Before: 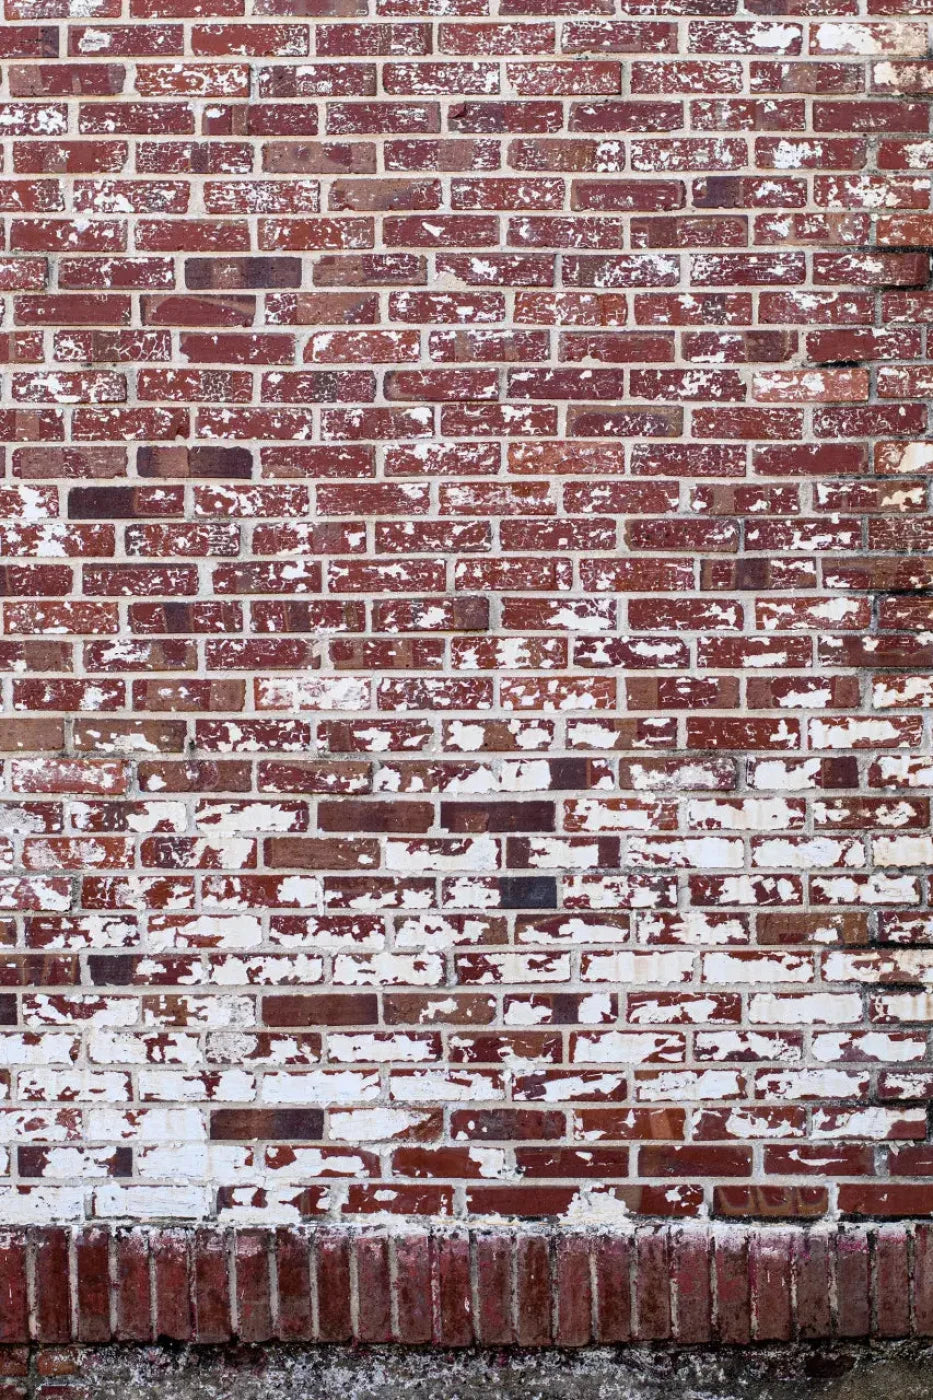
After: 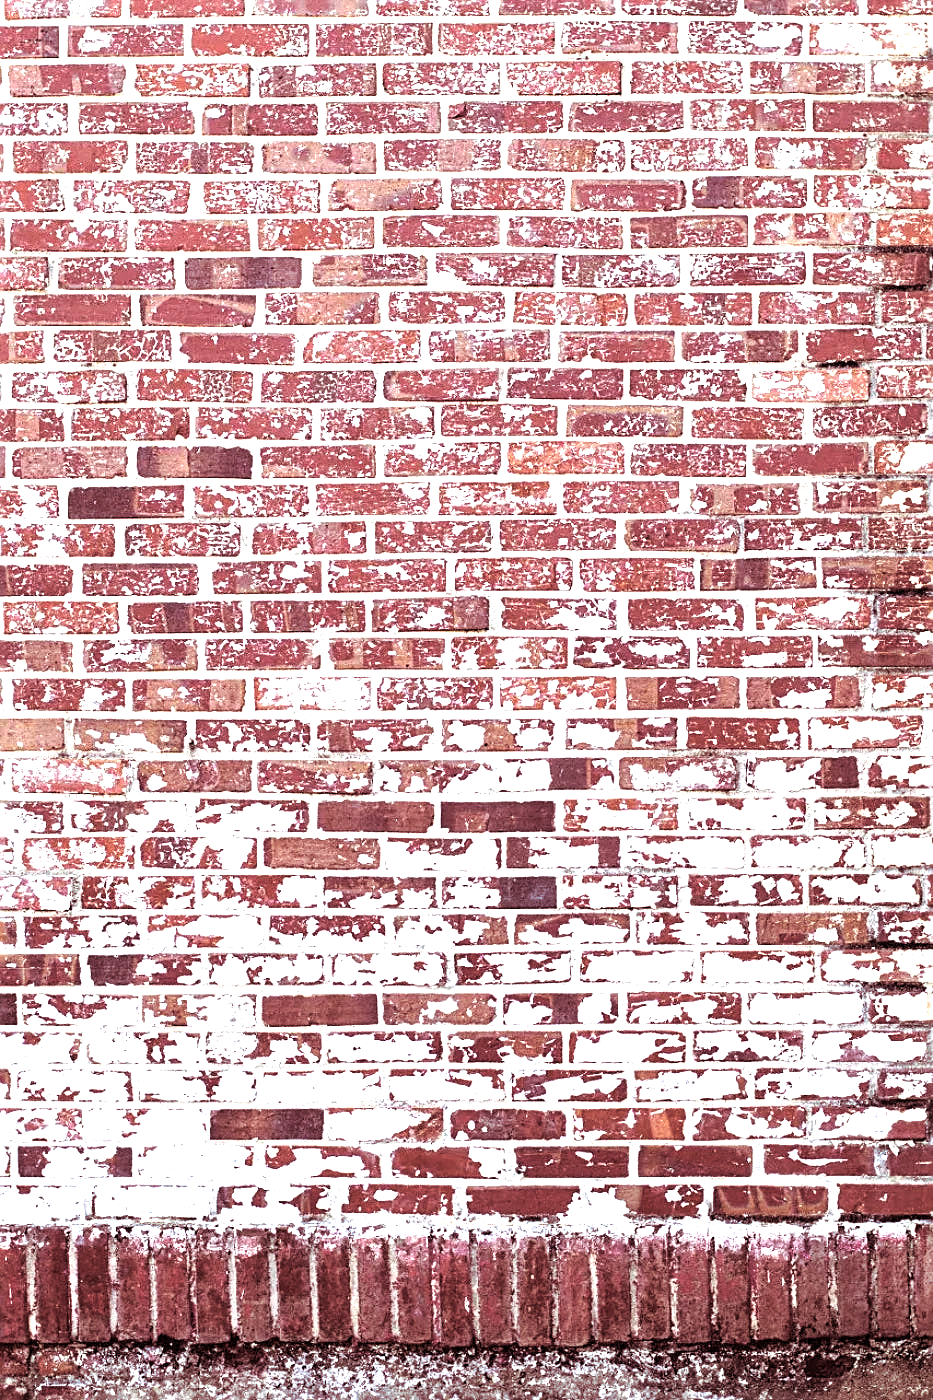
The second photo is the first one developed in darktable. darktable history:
sharpen: on, module defaults
split-toning: highlights › hue 187.2°, highlights › saturation 0.83, balance -68.05, compress 56.43%
exposure: exposure 1.5 EV, compensate highlight preservation false
